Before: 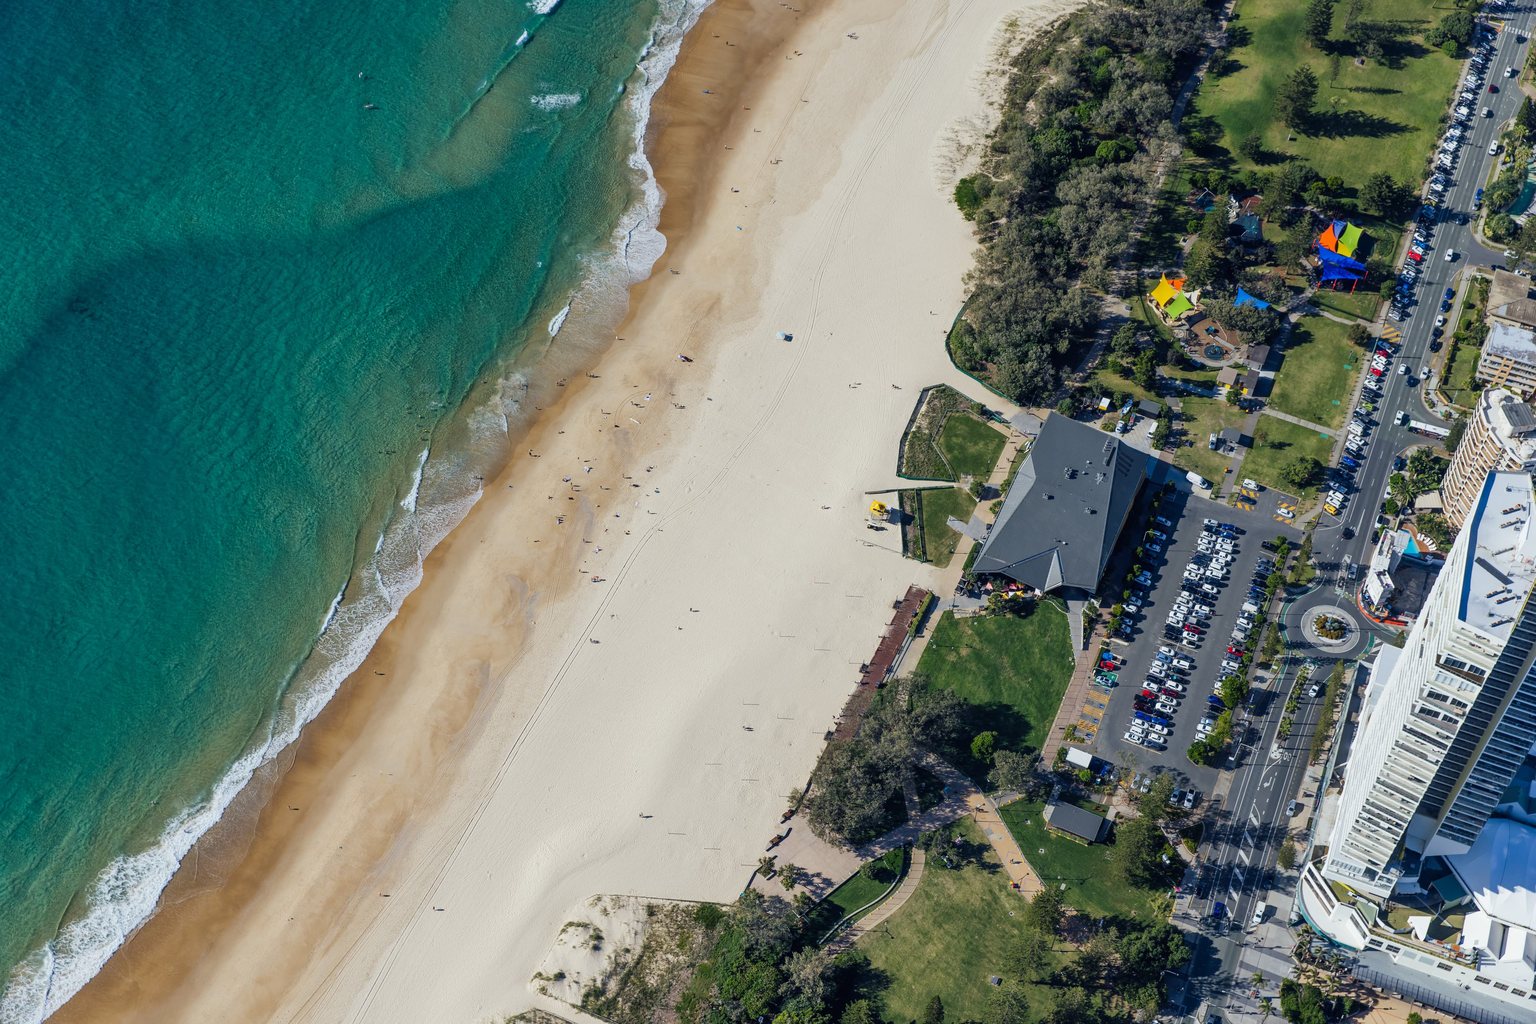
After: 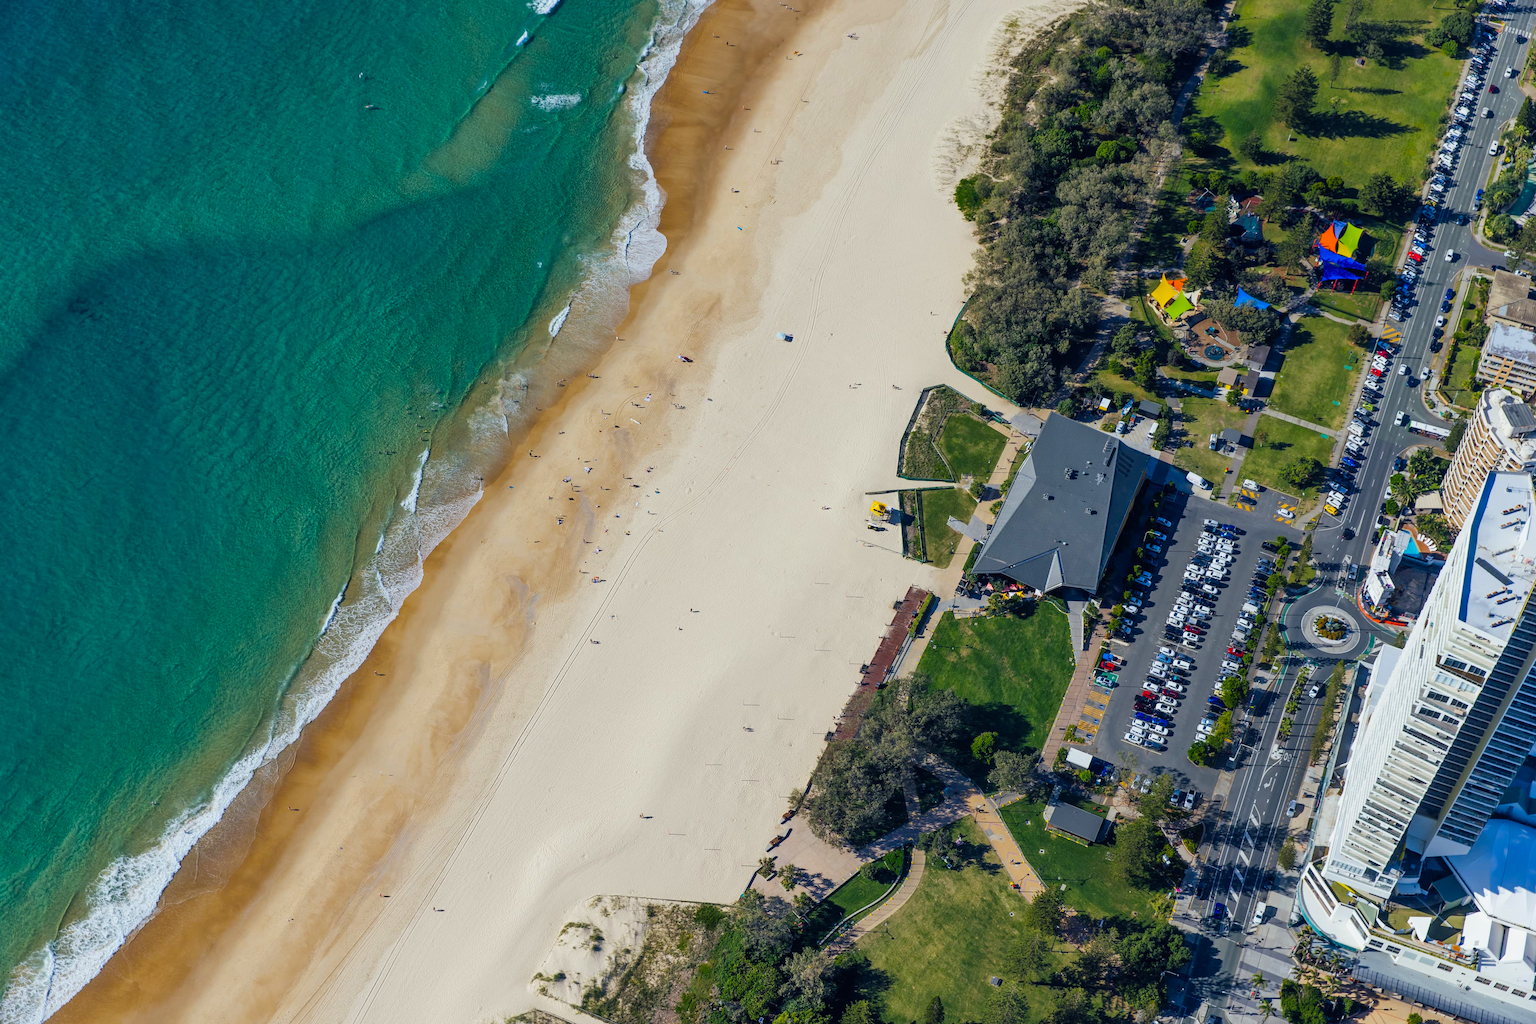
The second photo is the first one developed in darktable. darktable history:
color balance rgb: perceptual saturation grading › global saturation 31.082%, global vibrance 10.918%
